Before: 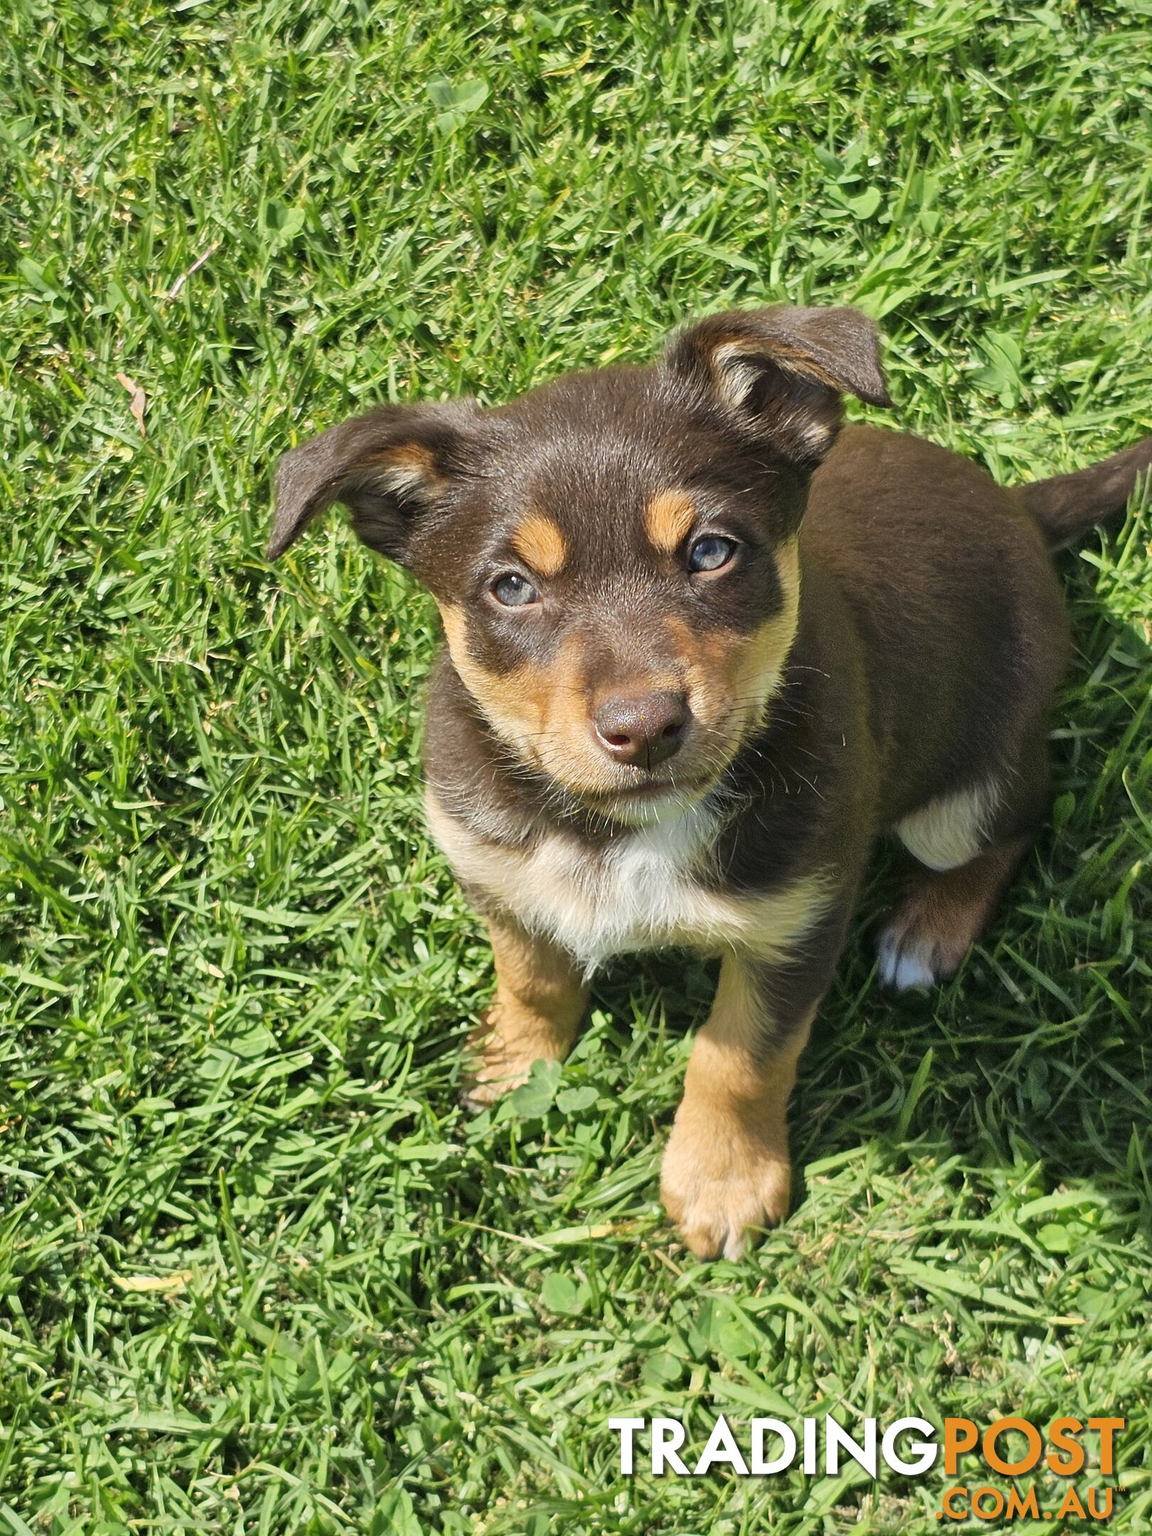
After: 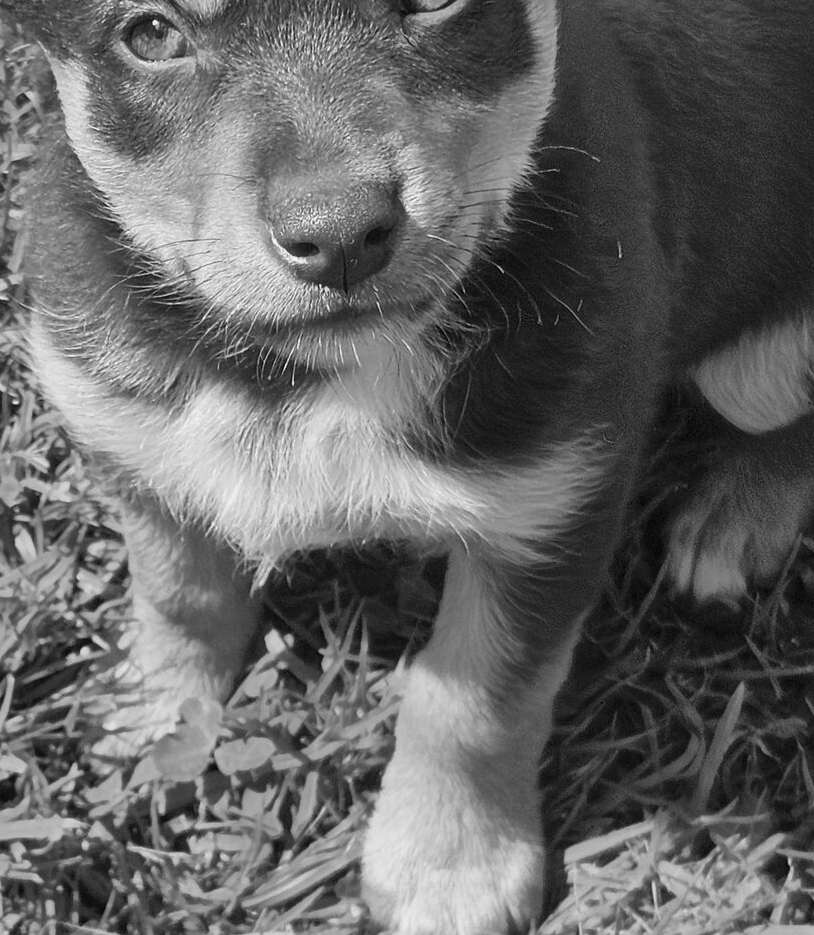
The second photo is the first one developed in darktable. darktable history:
color balance rgb: perceptual saturation grading › global saturation 30%, global vibrance 20%
crop: left 35.03%, top 36.625%, right 14.663%, bottom 20.057%
monochrome: a 26.22, b 42.67, size 0.8
